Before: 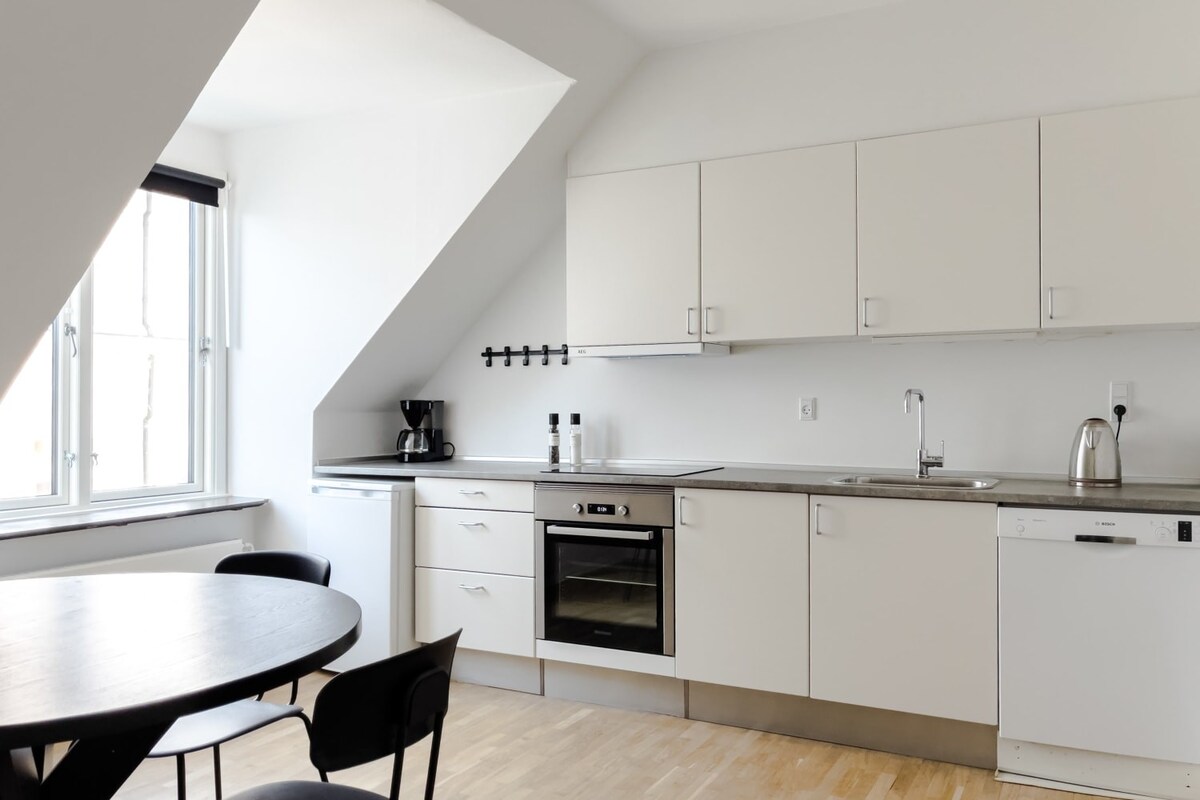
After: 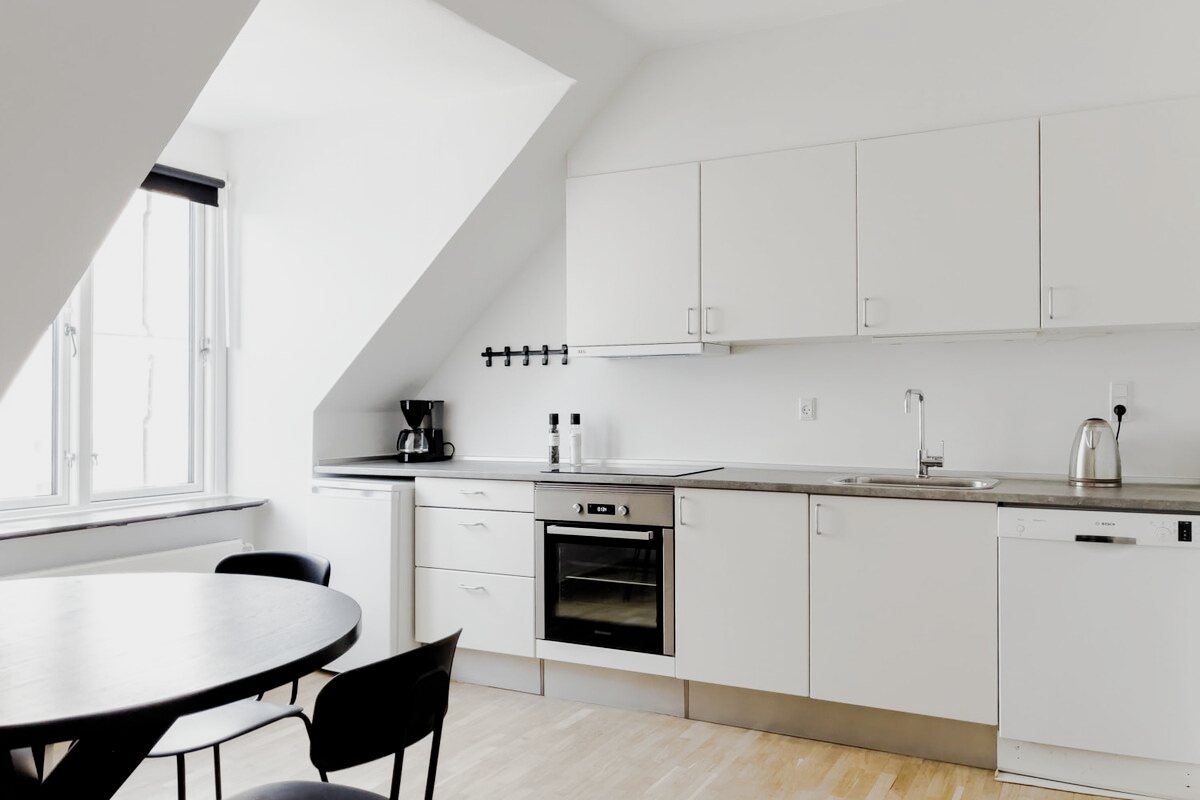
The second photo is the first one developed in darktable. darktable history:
exposure: black level correction 0.001, exposure 0.499 EV, compensate highlight preservation false
filmic rgb: black relative exposure -5.79 EV, white relative exposure 3.39 EV, hardness 3.67, preserve chrominance no, color science v5 (2021), contrast in shadows safe, contrast in highlights safe
